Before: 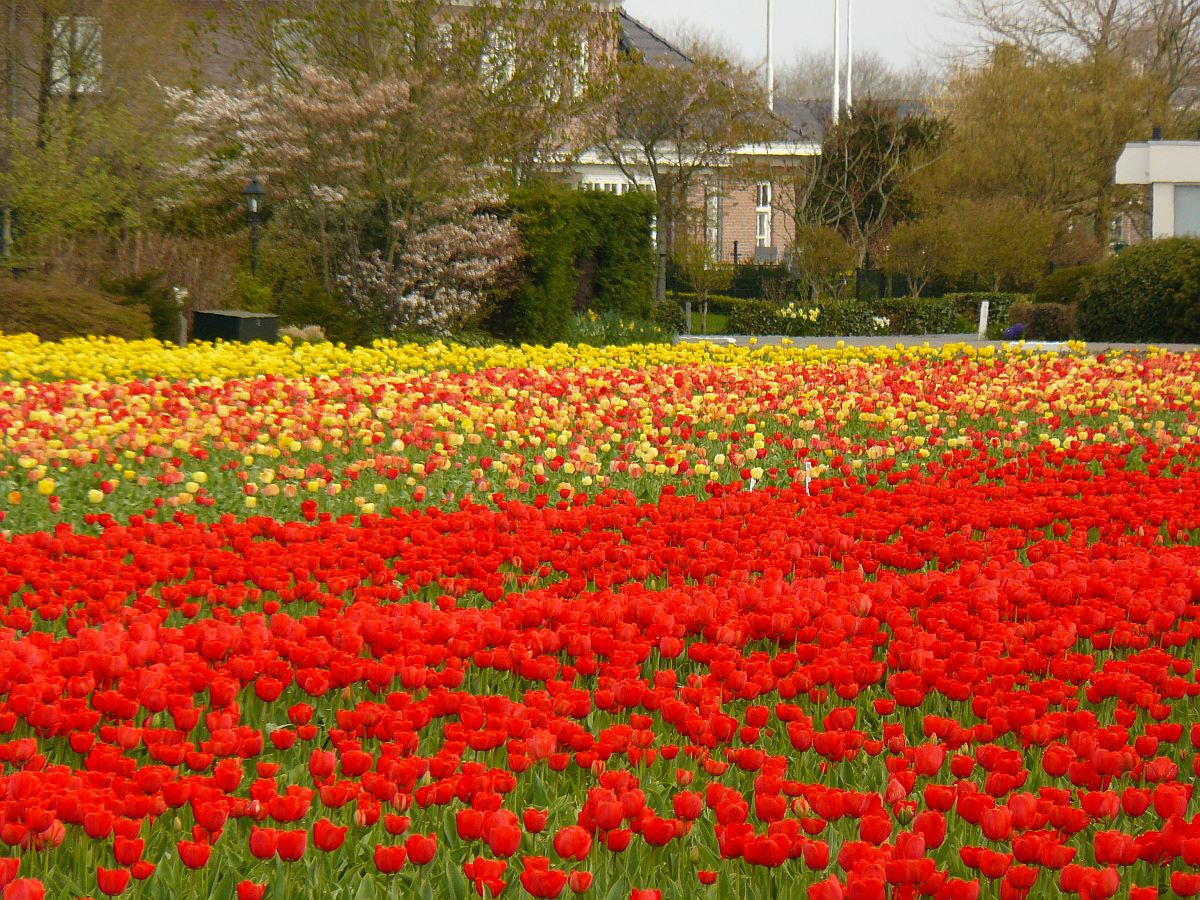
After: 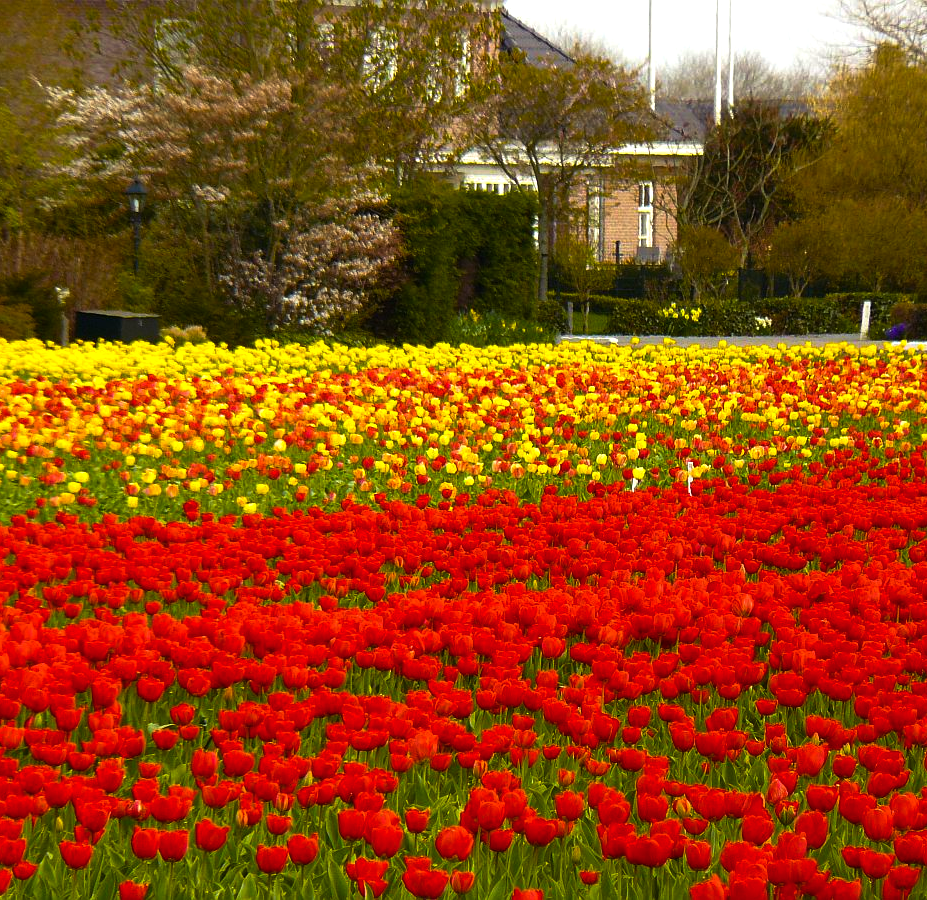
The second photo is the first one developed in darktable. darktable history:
crop: left 9.872%, right 12.83%
color balance rgb: shadows lift › luminance -21.762%, shadows lift › chroma 8.869%, shadows lift › hue 285.37°, linear chroma grading › global chroma 14.975%, perceptual saturation grading › global saturation -0.033%, perceptual brilliance grading › highlights 14.431%, perceptual brilliance grading › mid-tones -6.105%, perceptual brilliance grading › shadows -26.91%, global vibrance 50.233%
